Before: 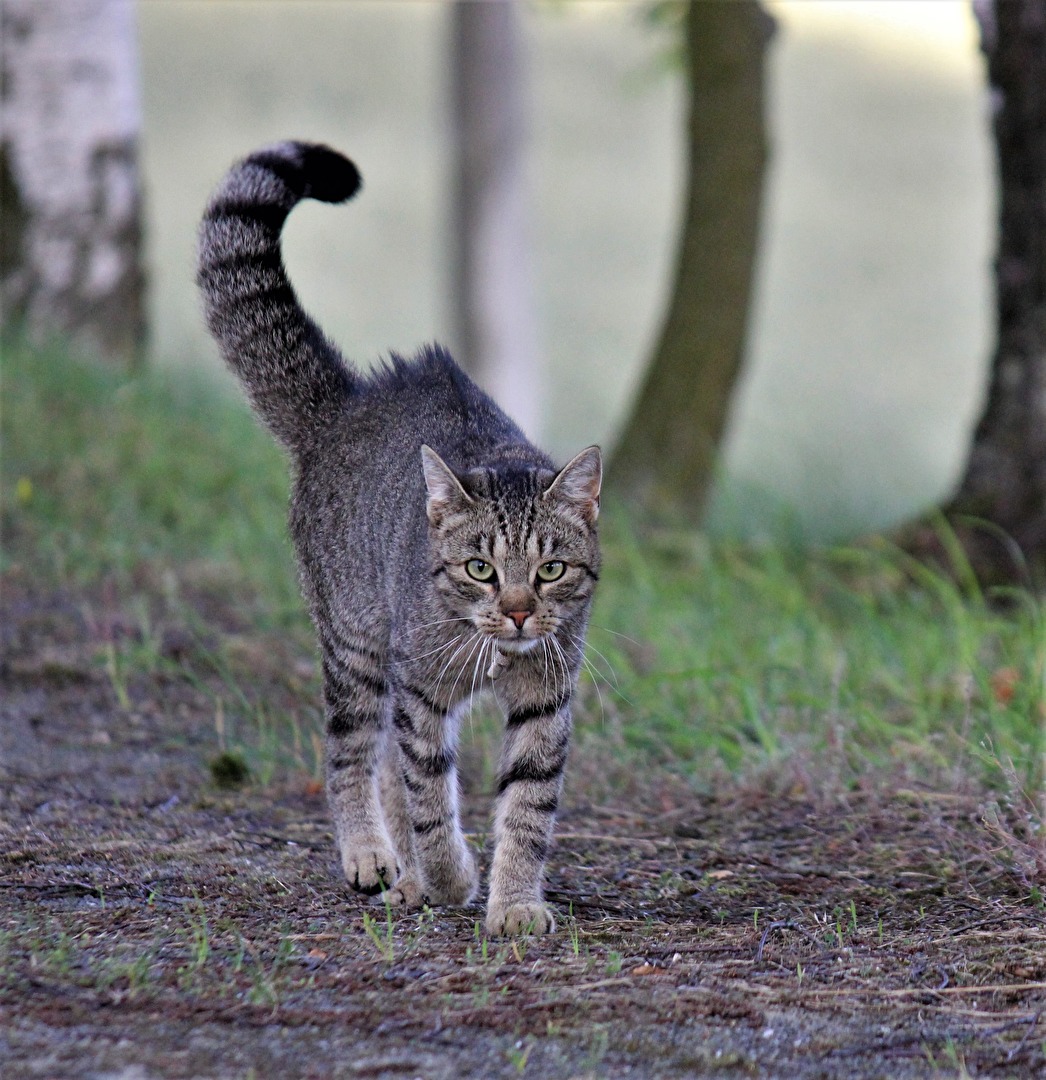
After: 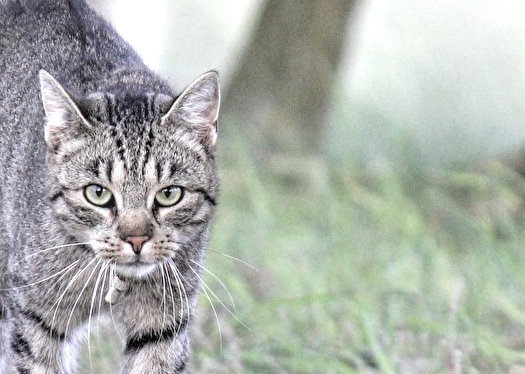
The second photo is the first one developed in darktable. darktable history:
crop: left 36.607%, top 34.735%, right 13.146%, bottom 30.611%
exposure: exposure 1 EV, compensate highlight preservation false
local contrast: on, module defaults
contrast brightness saturation: brightness 0.18, saturation -0.5
